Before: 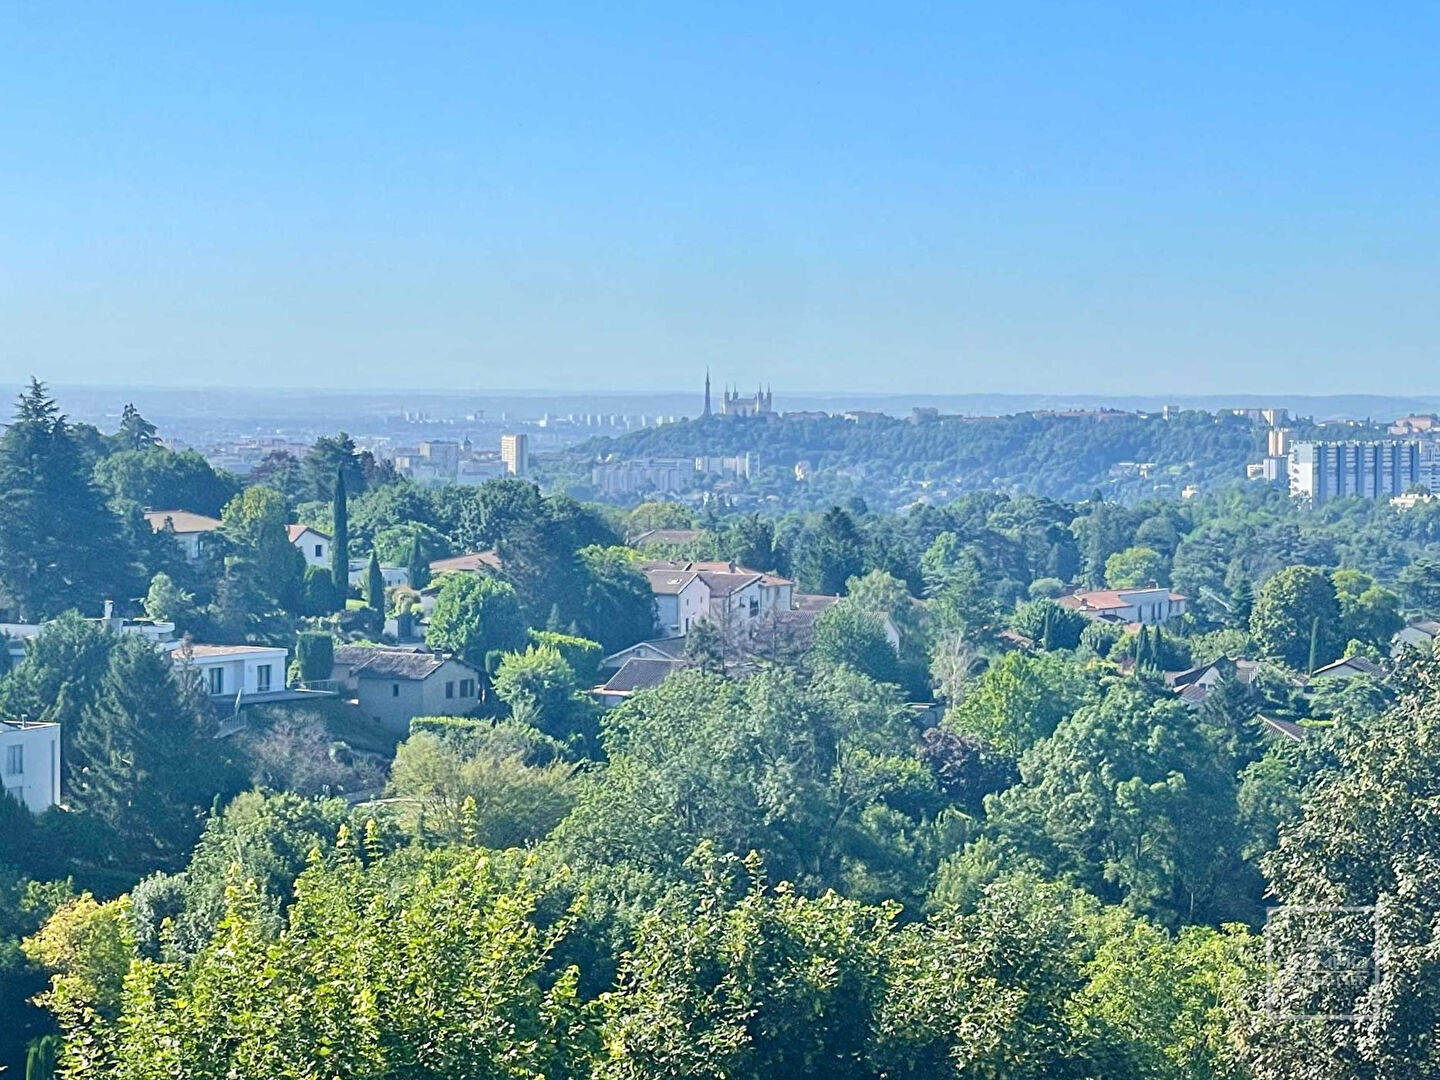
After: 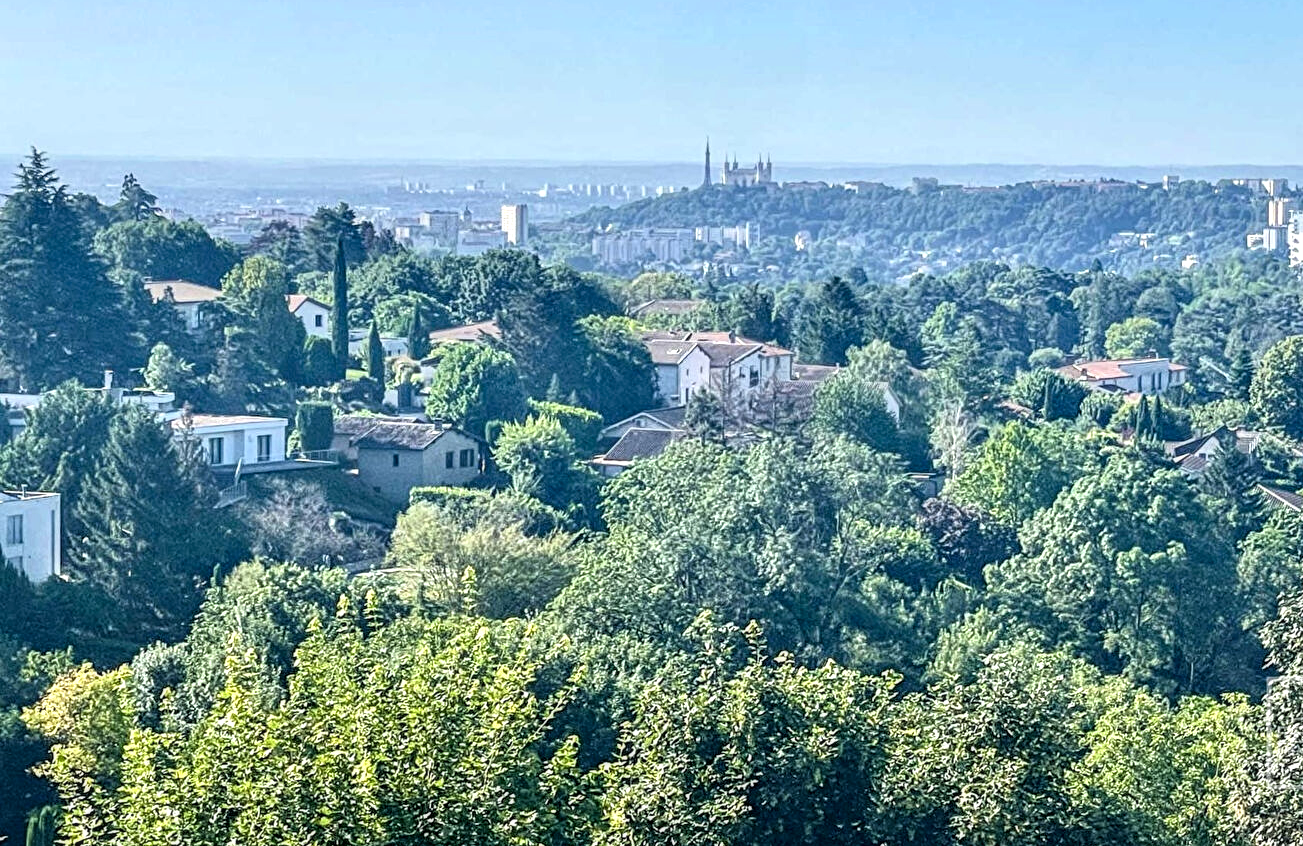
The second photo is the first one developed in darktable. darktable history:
crop: top 21.33%, right 9.463%, bottom 0.231%
filmic rgb: black relative exposure -7.97 EV, white relative exposure 2.47 EV, hardness 6.38
local contrast: highlights 23%, detail 150%
tone equalizer: on, module defaults
